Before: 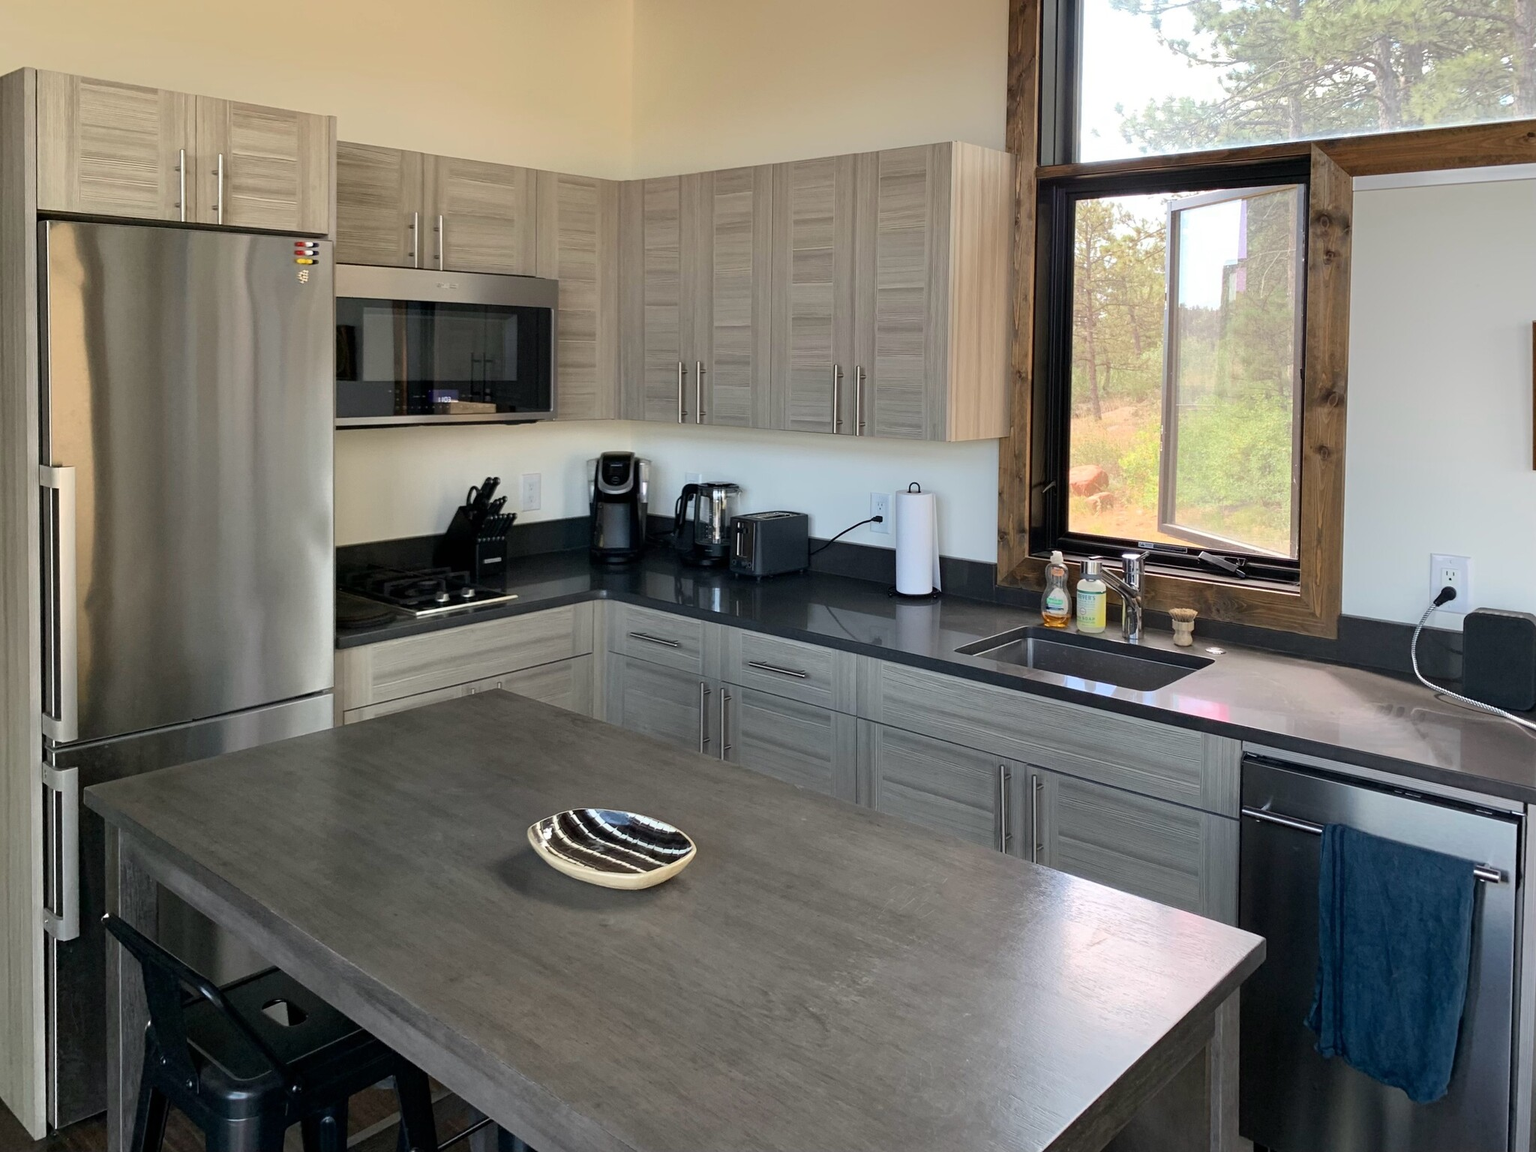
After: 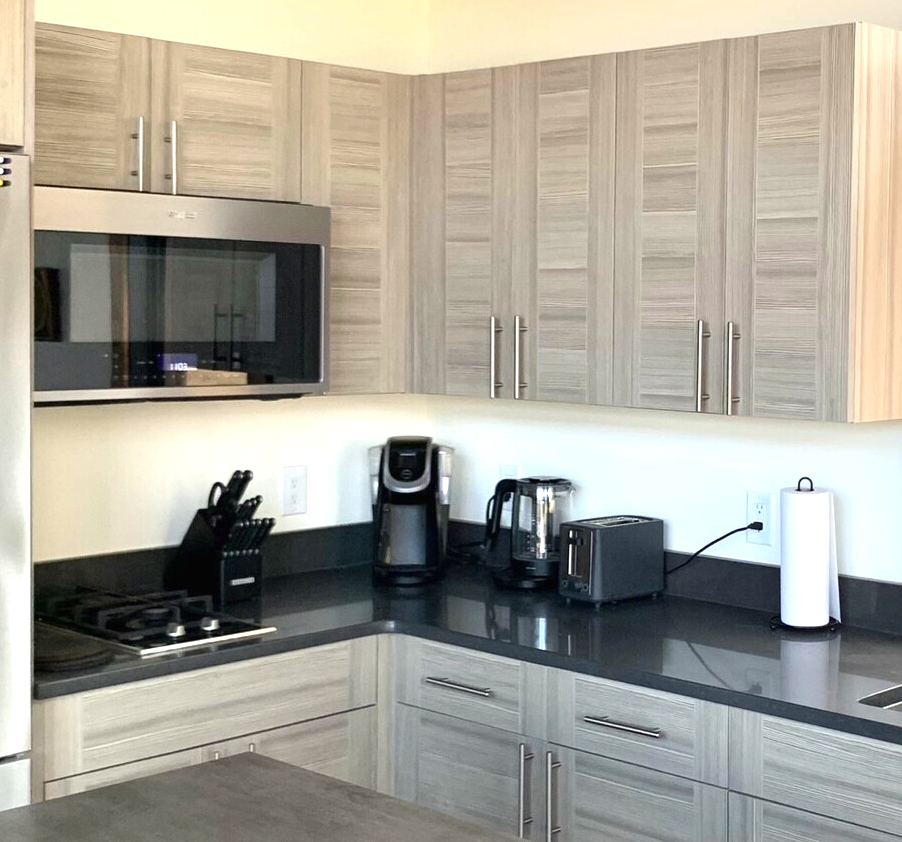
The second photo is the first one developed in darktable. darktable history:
crop: left 20.248%, top 10.86%, right 35.675%, bottom 34.321%
exposure: black level correction 0, exposure 1 EV, compensate exposure bias true, compensate highlight preservation false
